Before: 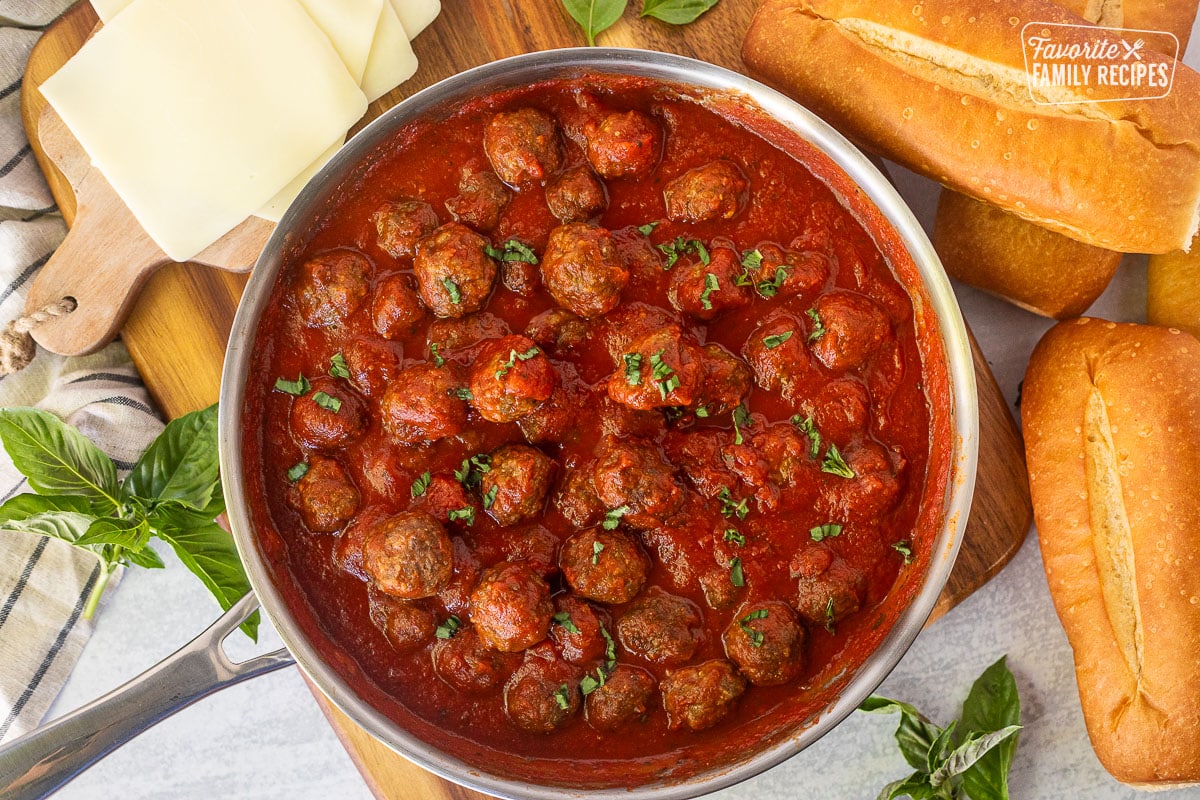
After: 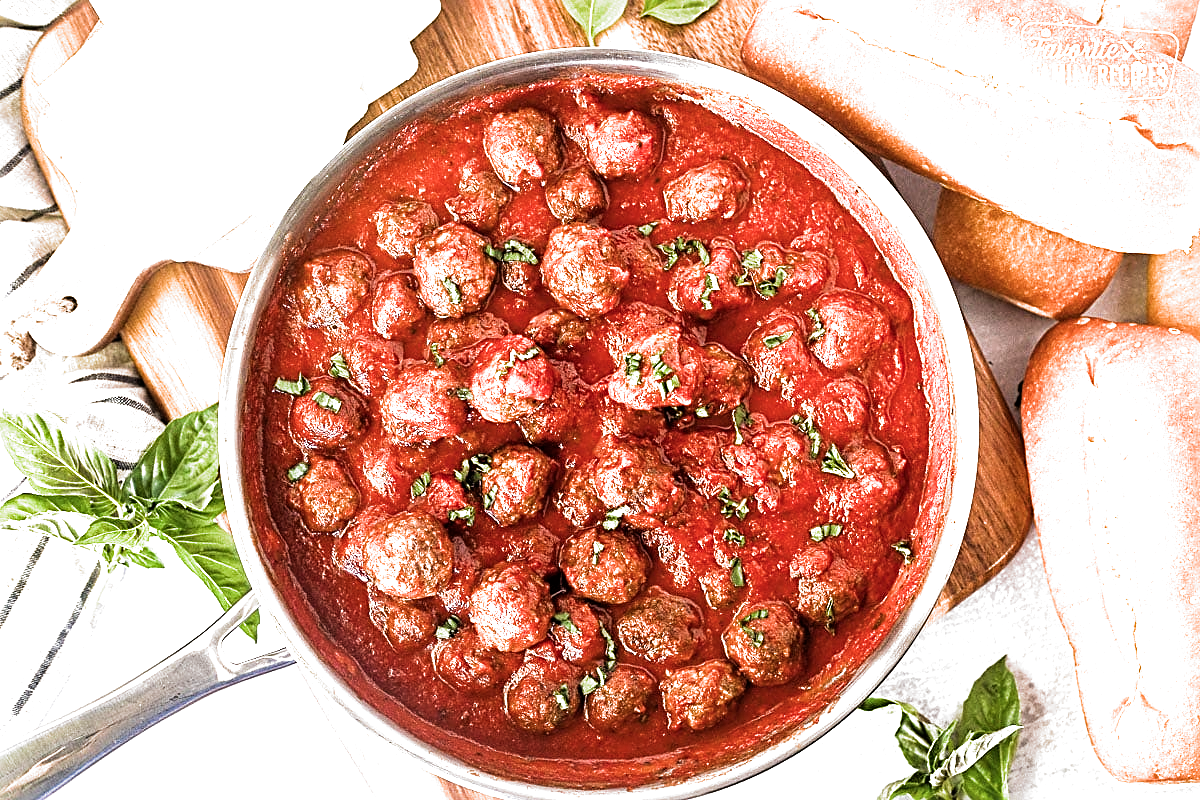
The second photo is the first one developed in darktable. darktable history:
sharpen: radius 2.767
filmic rgb: black relative exposure -8.2 EV, white relative exposure 2.2 EV, threshold 3 EV, hardness 7.11, latitude 75%, contrast 1.325, highlights saturation mix -2%, shadows ↔ highlights balance 30%, preserve chrominance RGB euclidean norm, color science v5 (2021), contrast in shadows safe, contrast in highlights safe, enable highlight reconstruction true
exposure: black level correction 0, exposure 1.2 EV, compensate highlight preservation false
